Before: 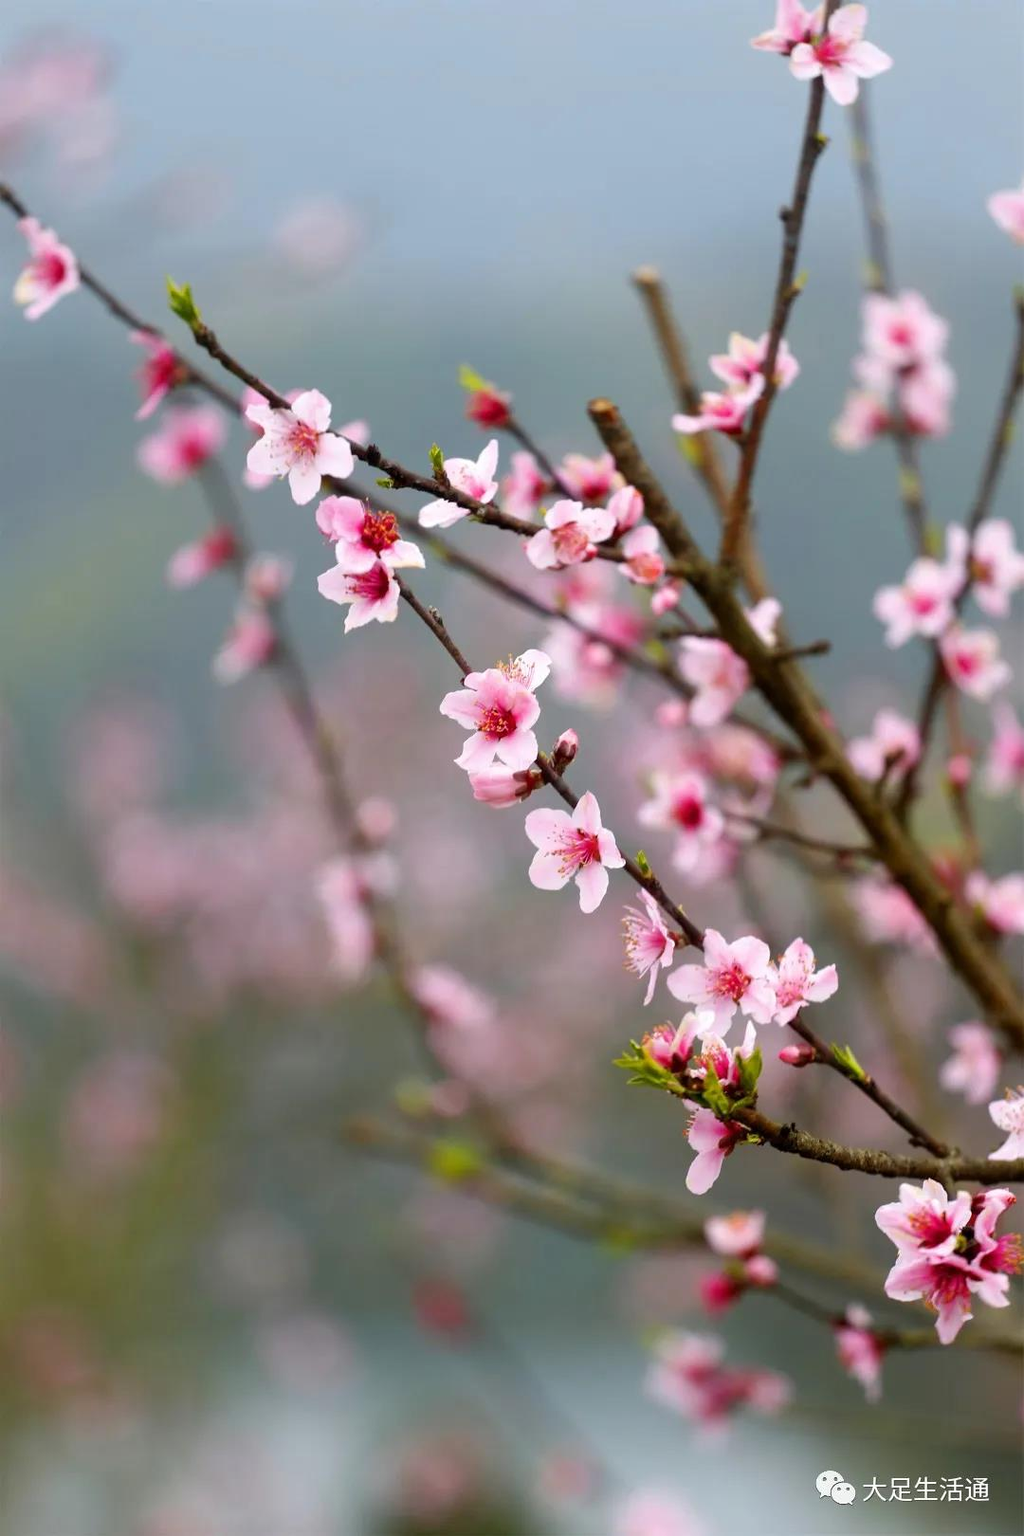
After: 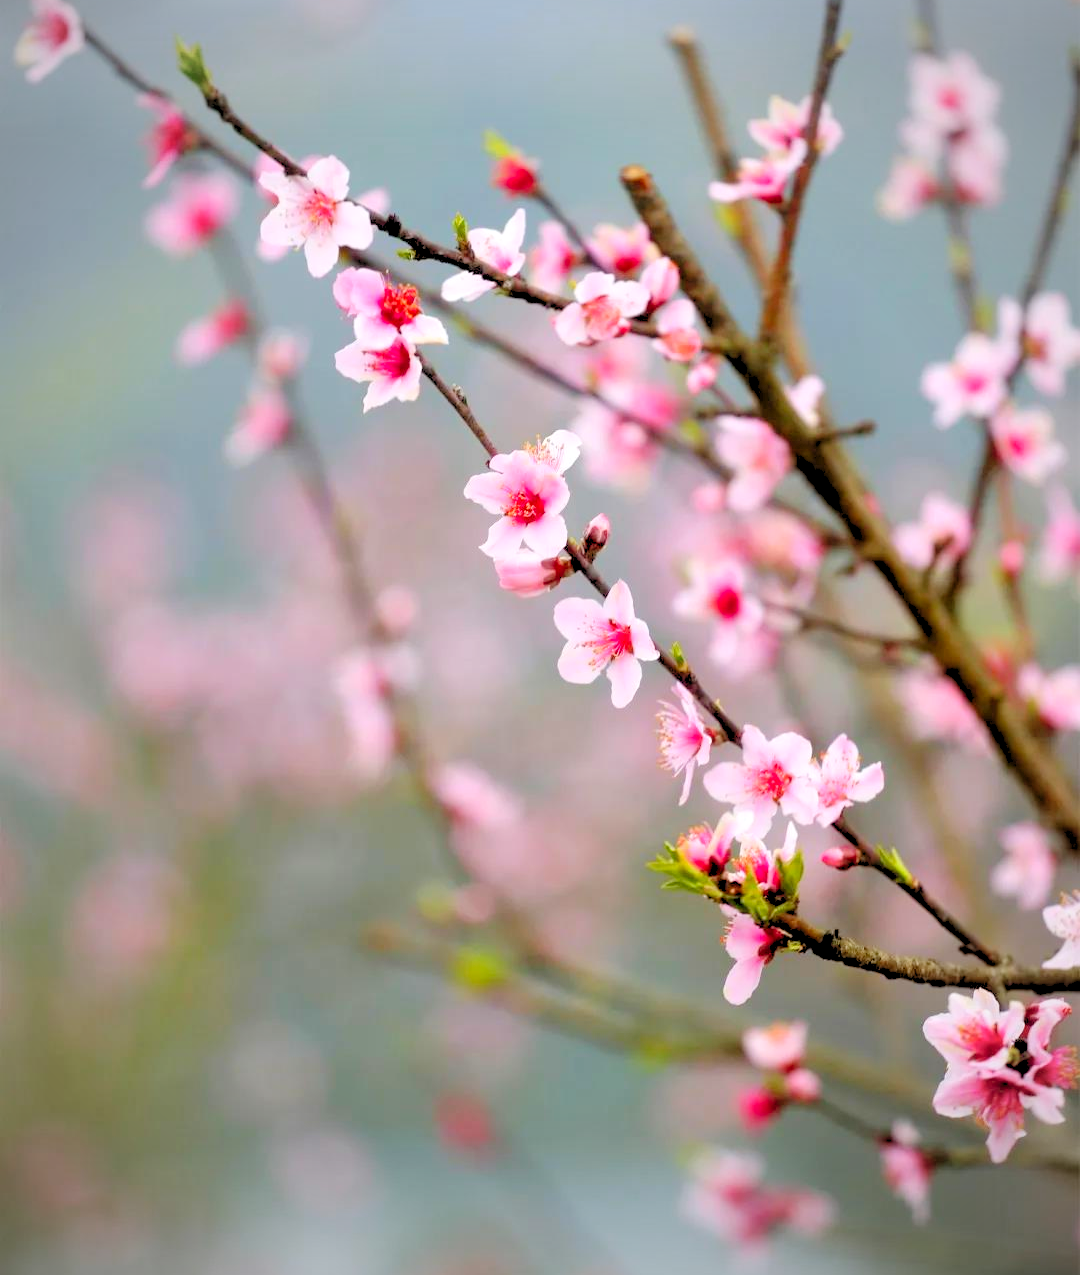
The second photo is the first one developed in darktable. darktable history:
levels: black 0.067%, levels [0.072, 0.414, 0.976]
vignetting: fall-off start 74.06%, fall-off radius 65.73%, unbound false
crop and rotate: top 15.796%, bottom 5.463%
